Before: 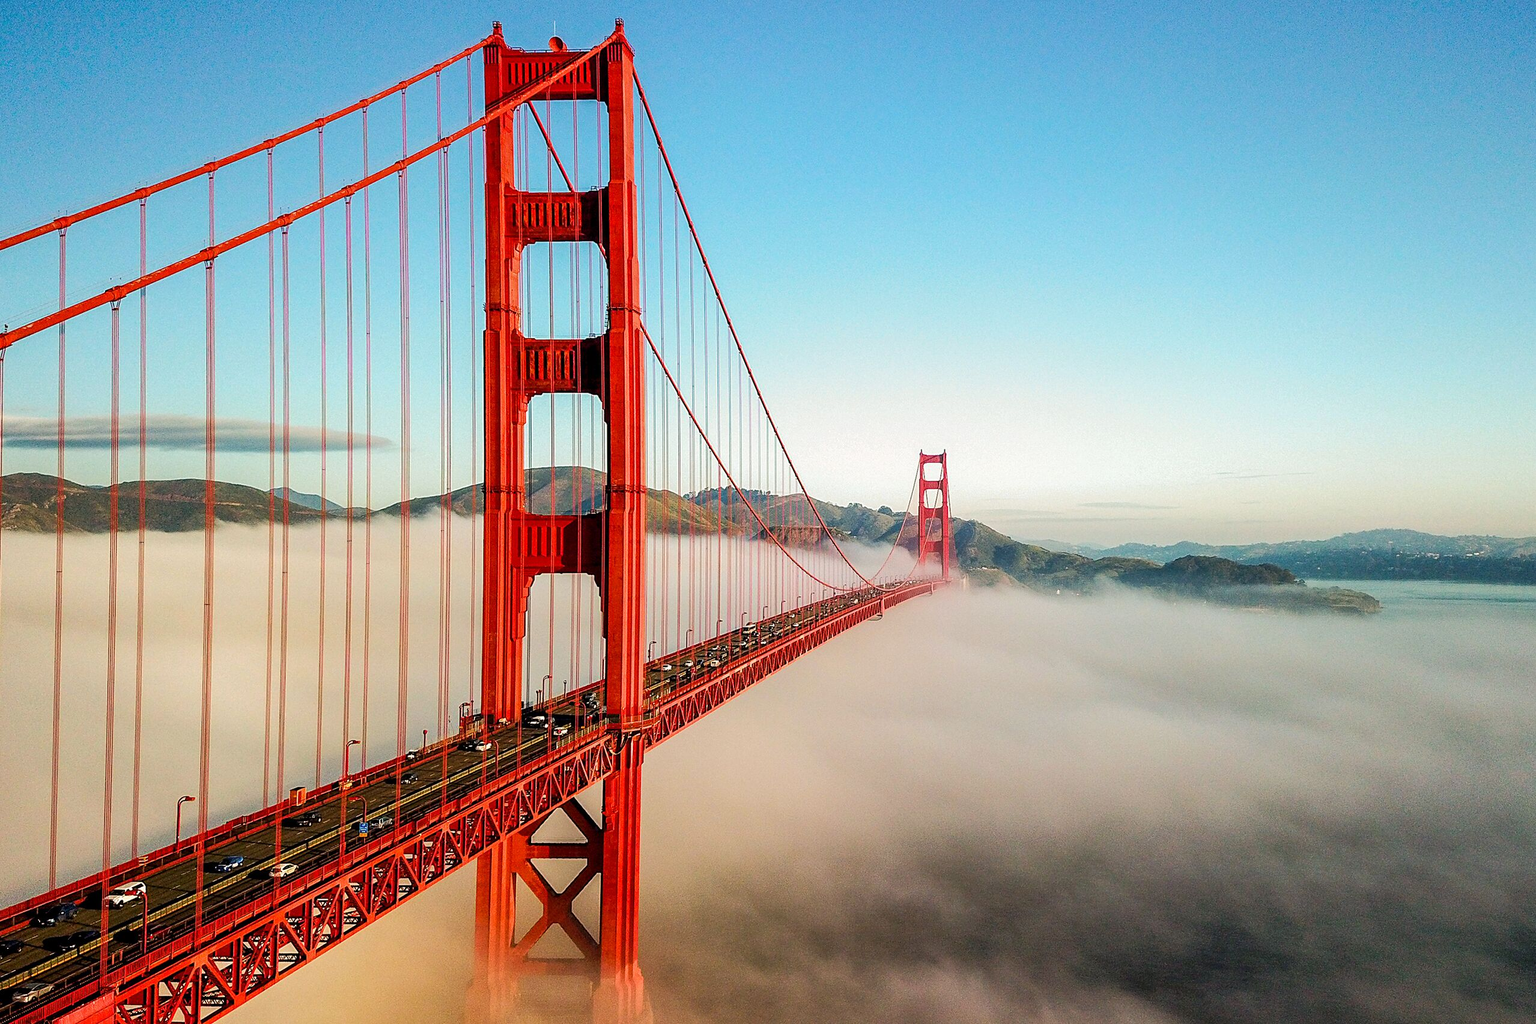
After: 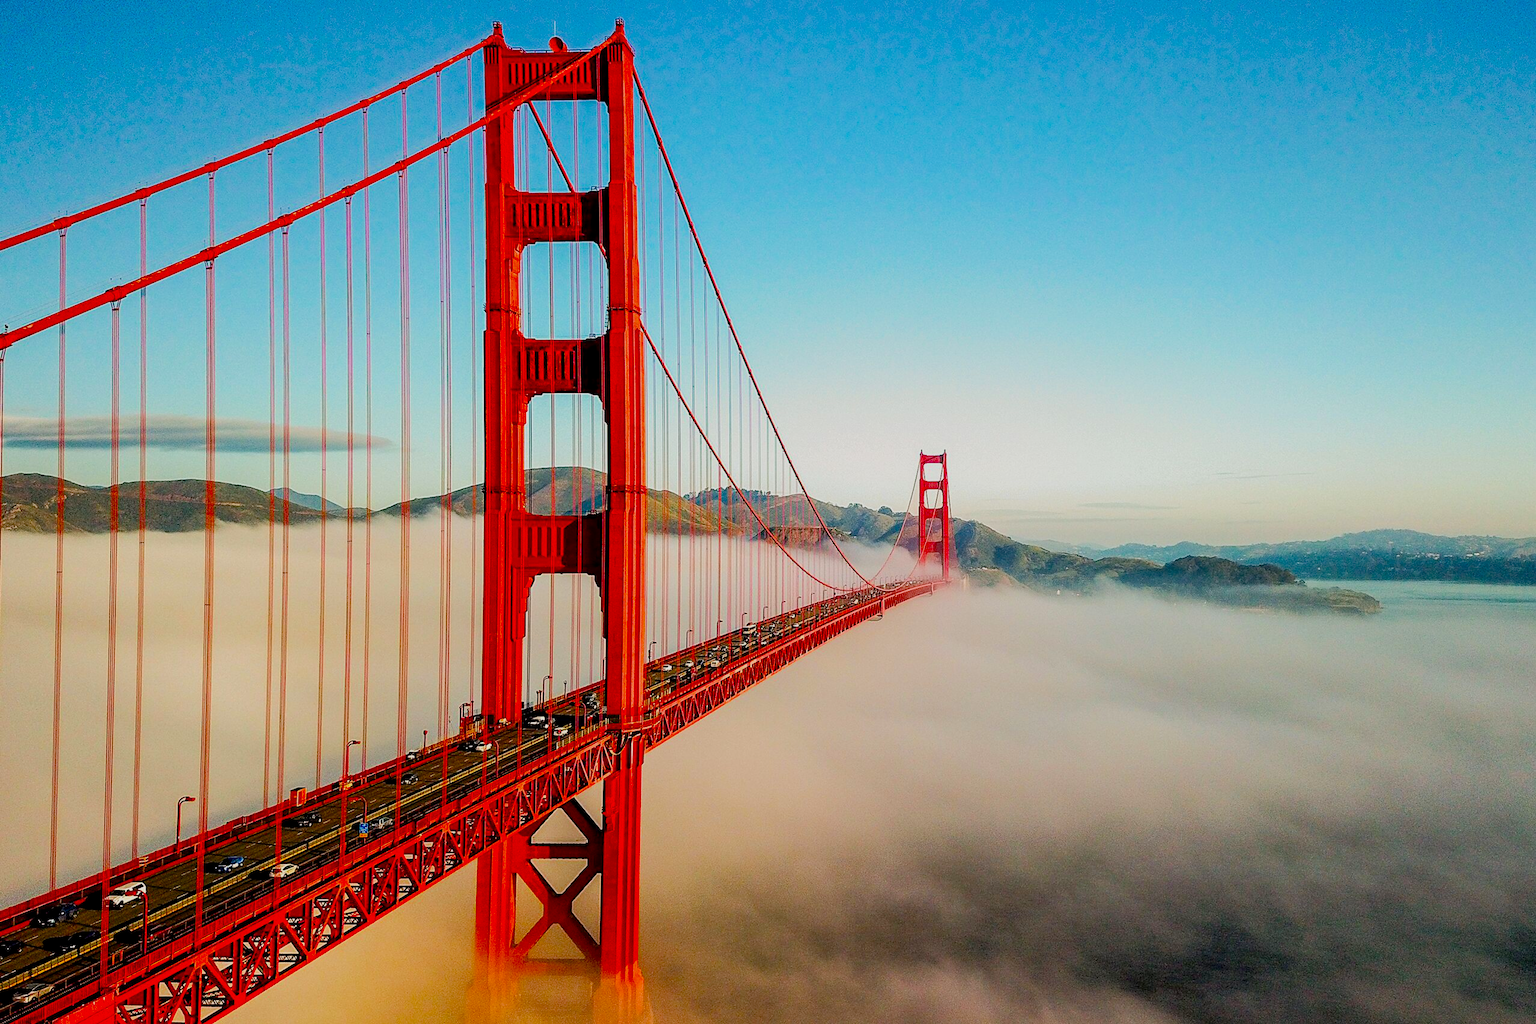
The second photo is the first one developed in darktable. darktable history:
filmic rgb: black relative exposure -16 EV, white relative exposure 4.04 EV, threshold 5.97 EV, target black luminance 0%, hardness 7.54, latitude 72.34%, contrast 0.9, highlights saturation mix 10.83%, shadows ↔ highlights balance -0.366%, color science v4 (2020), enable highlight reconstruction true
exposure: black level correction 0.007, compensate highlight preservation false
